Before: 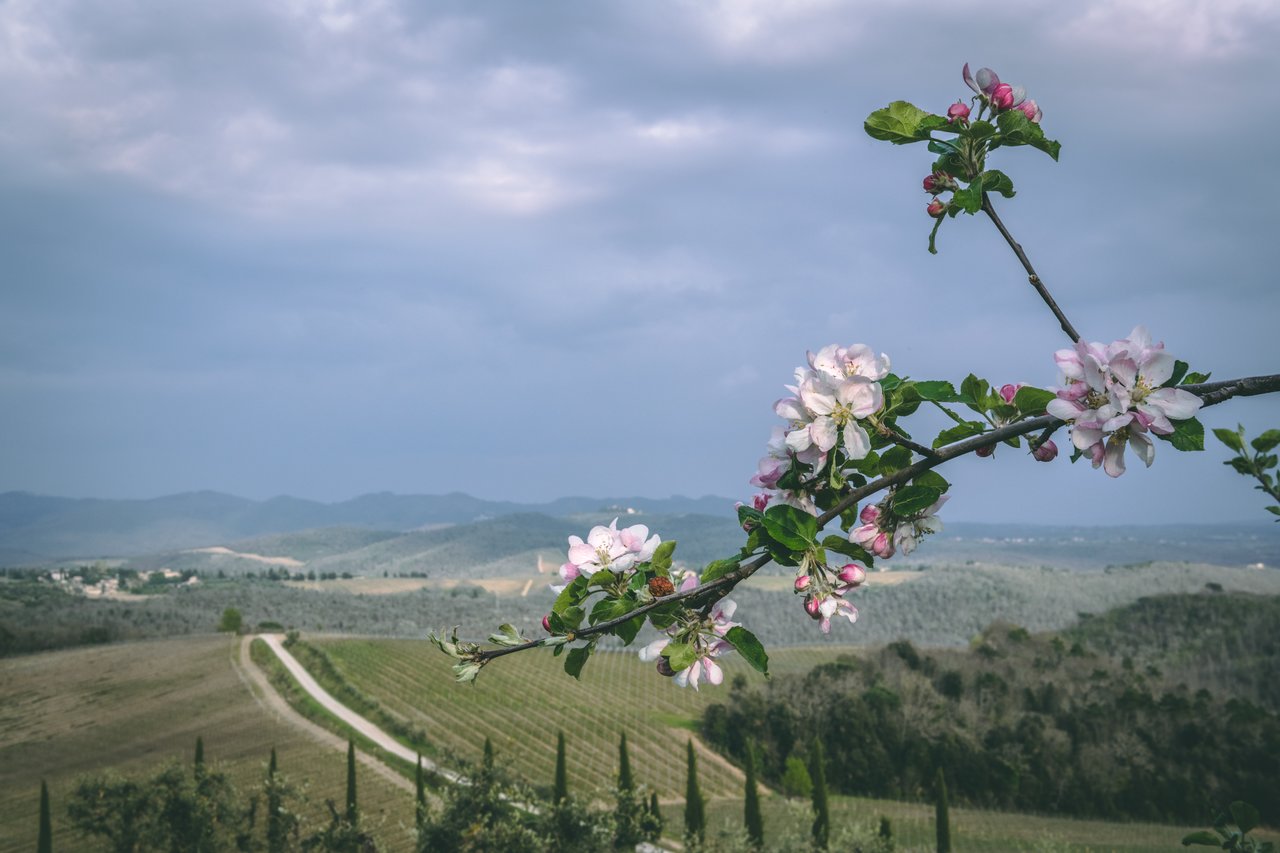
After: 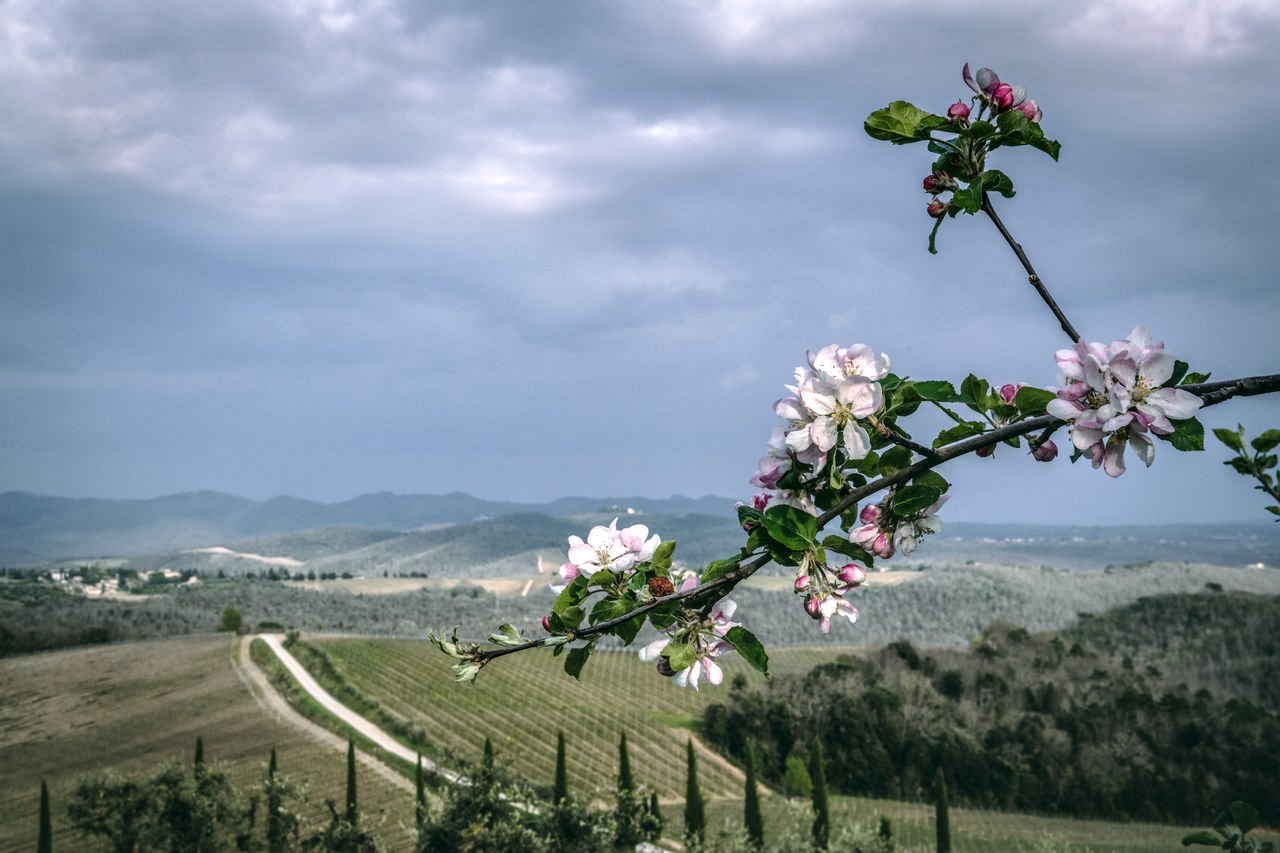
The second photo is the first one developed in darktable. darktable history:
local contrast: highlights 60%, shadows 64%, detail 160%
